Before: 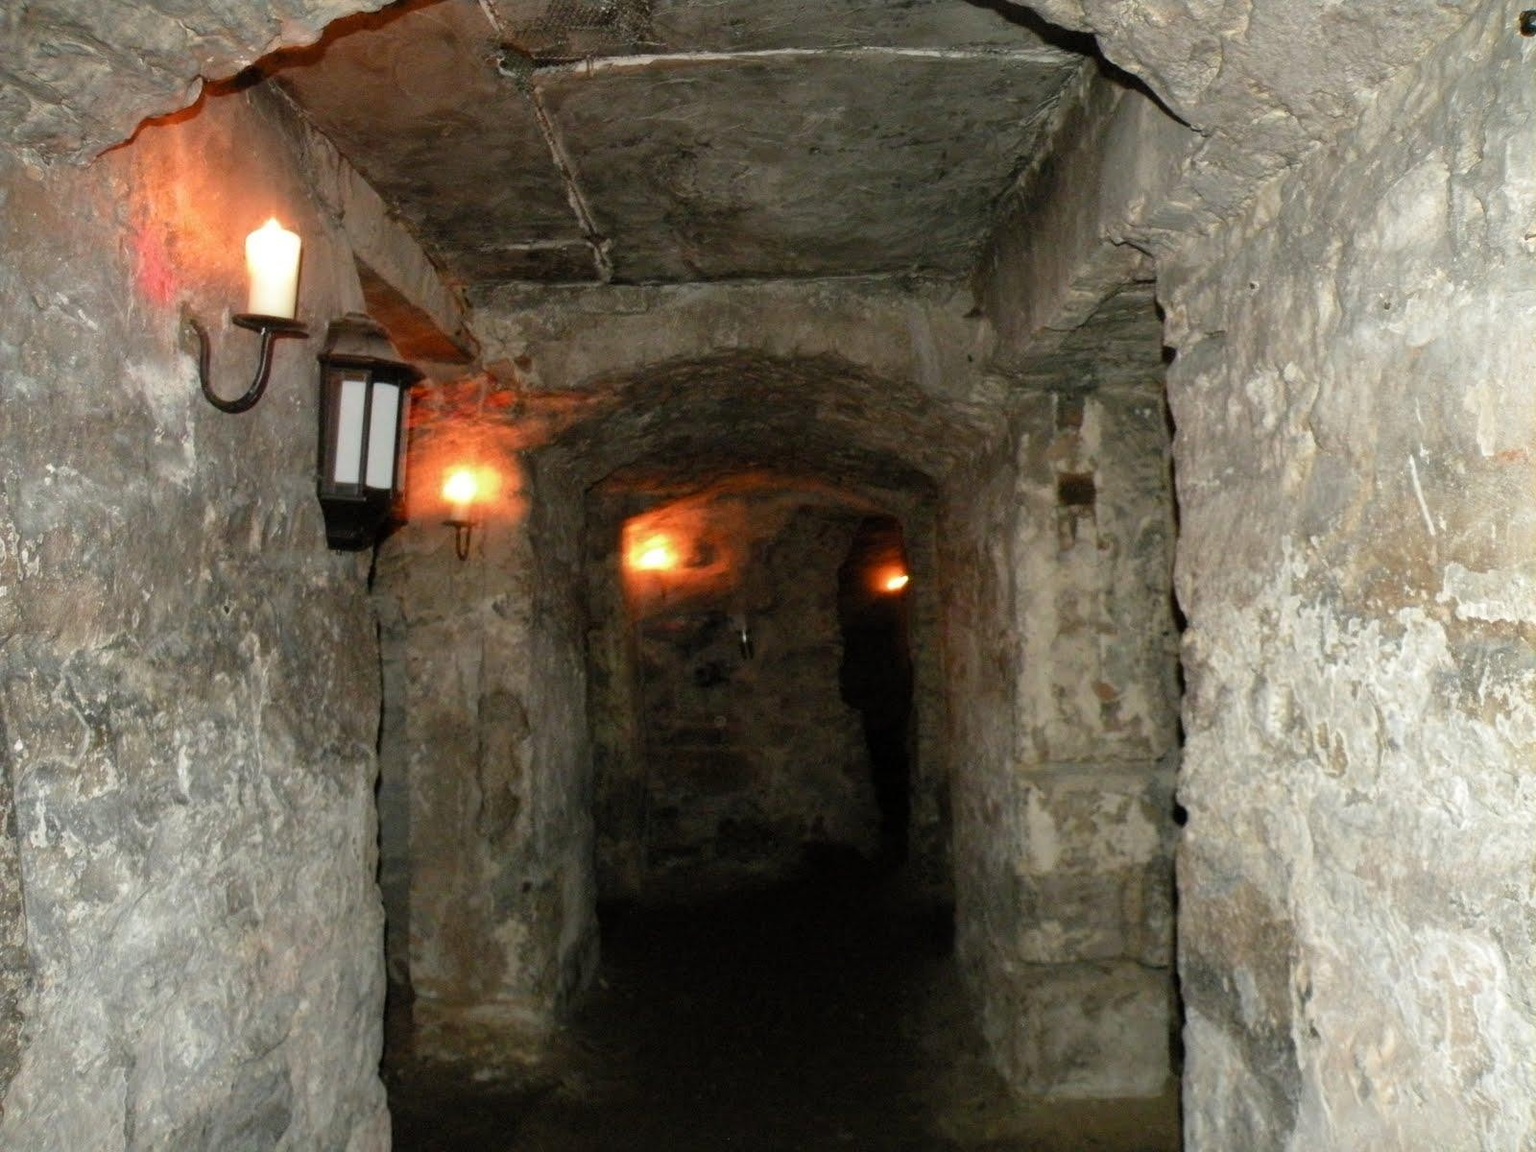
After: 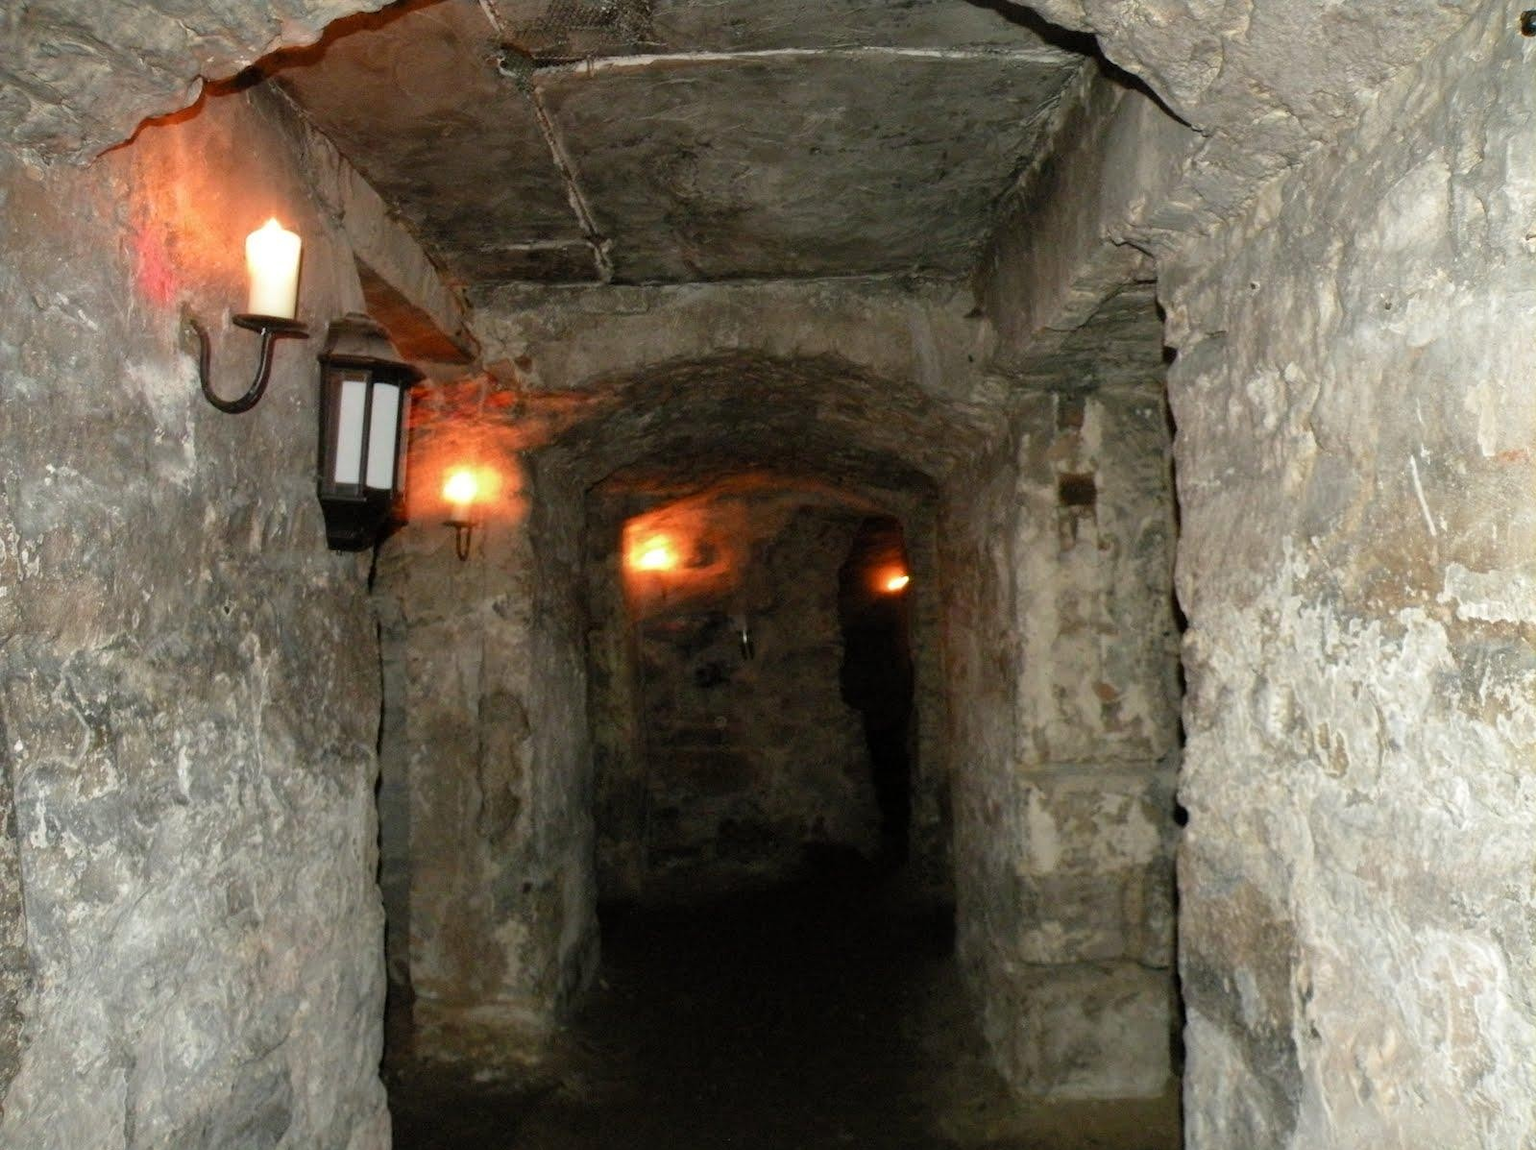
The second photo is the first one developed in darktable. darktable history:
white balance: red 1, blue 1
crop: top 0.05%, bottom 0.098%
